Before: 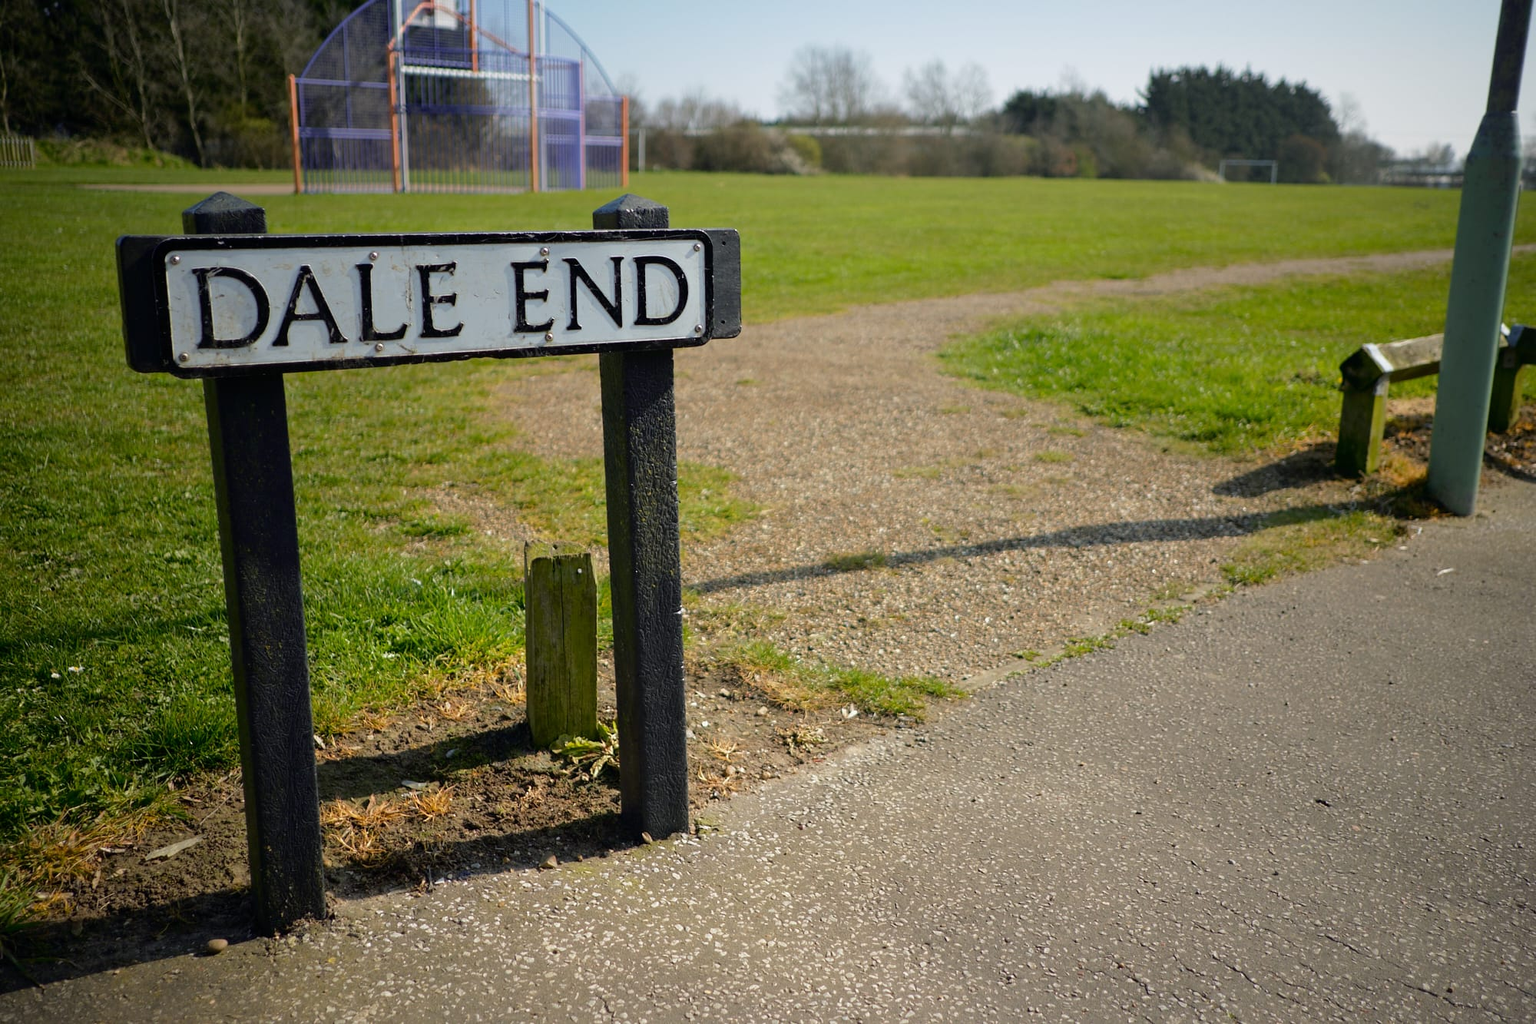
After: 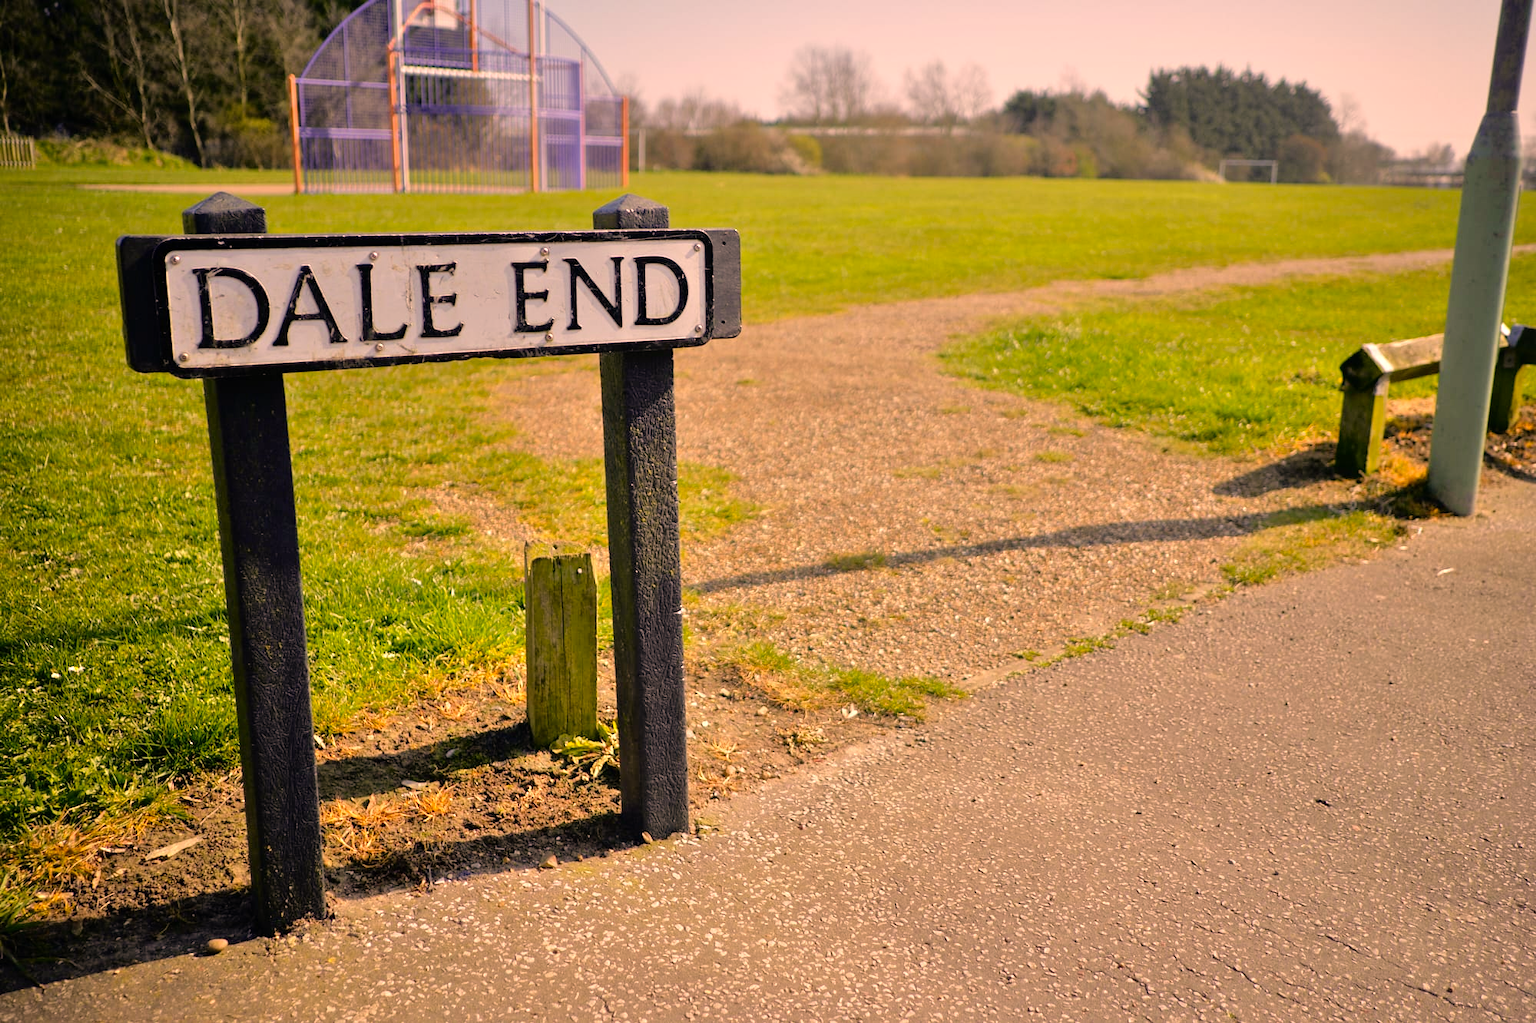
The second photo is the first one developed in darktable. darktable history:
tone equalizer: -7 EV 0.15 EV, -6 EV 0.6 EV, -5 EV 1.15 EV, -4 EV 1.33 EV, -3 EV 1.15 EV, -2 EV 0.6 EV, -1 EV 0.15 EV, mask exposure compensation -0.5 EV
color correction: highlights a* 21.88, highlights b* 22.25
